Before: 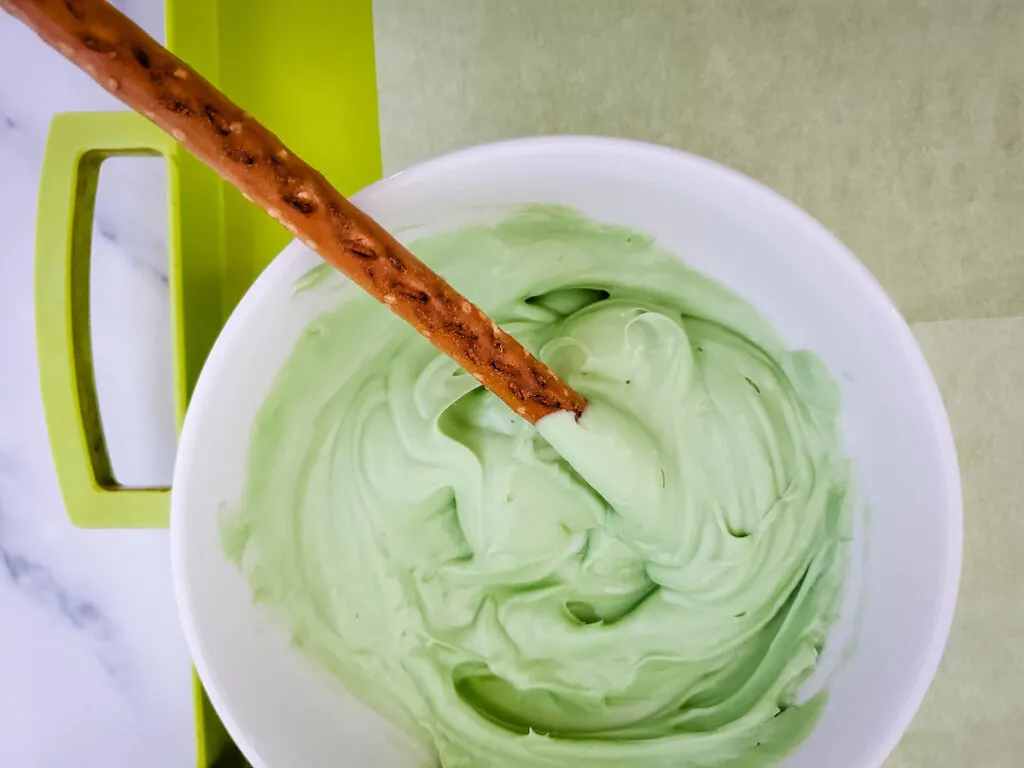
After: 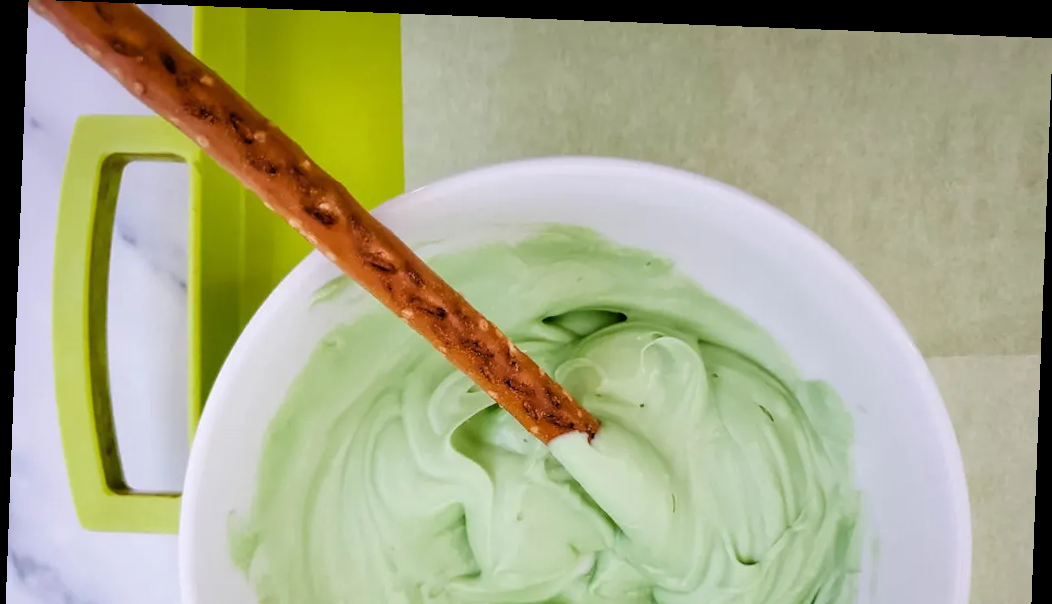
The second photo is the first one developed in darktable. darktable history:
rotate and perspective: rotation 2.17°, automatic cropping off
crop: bottom 24.988%
